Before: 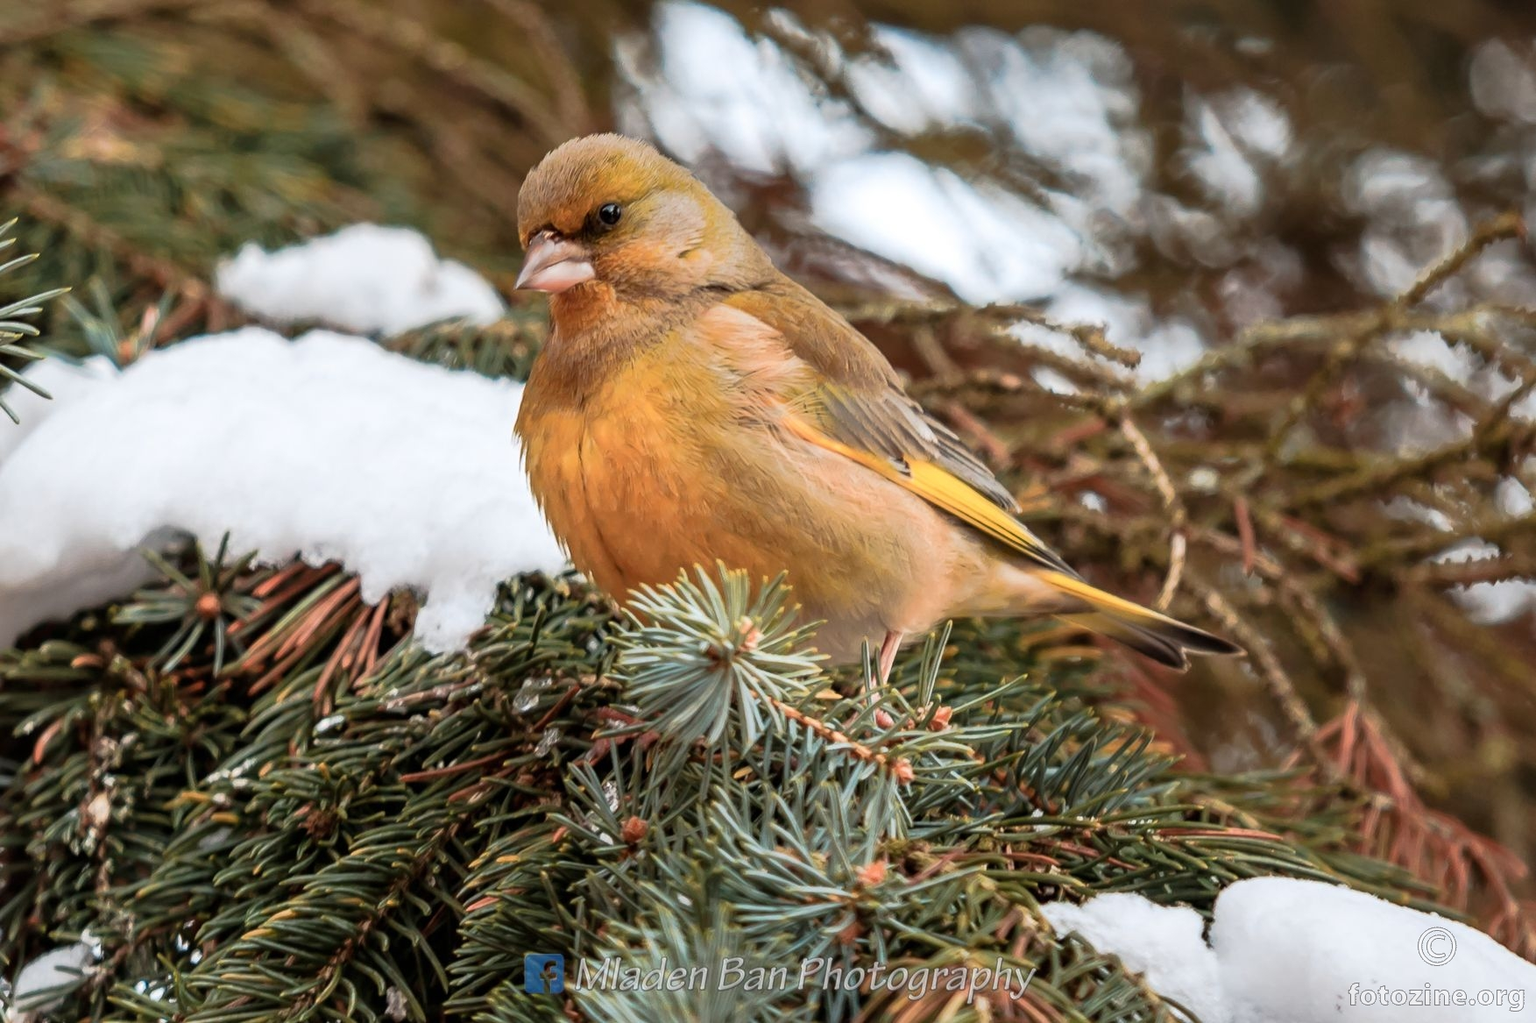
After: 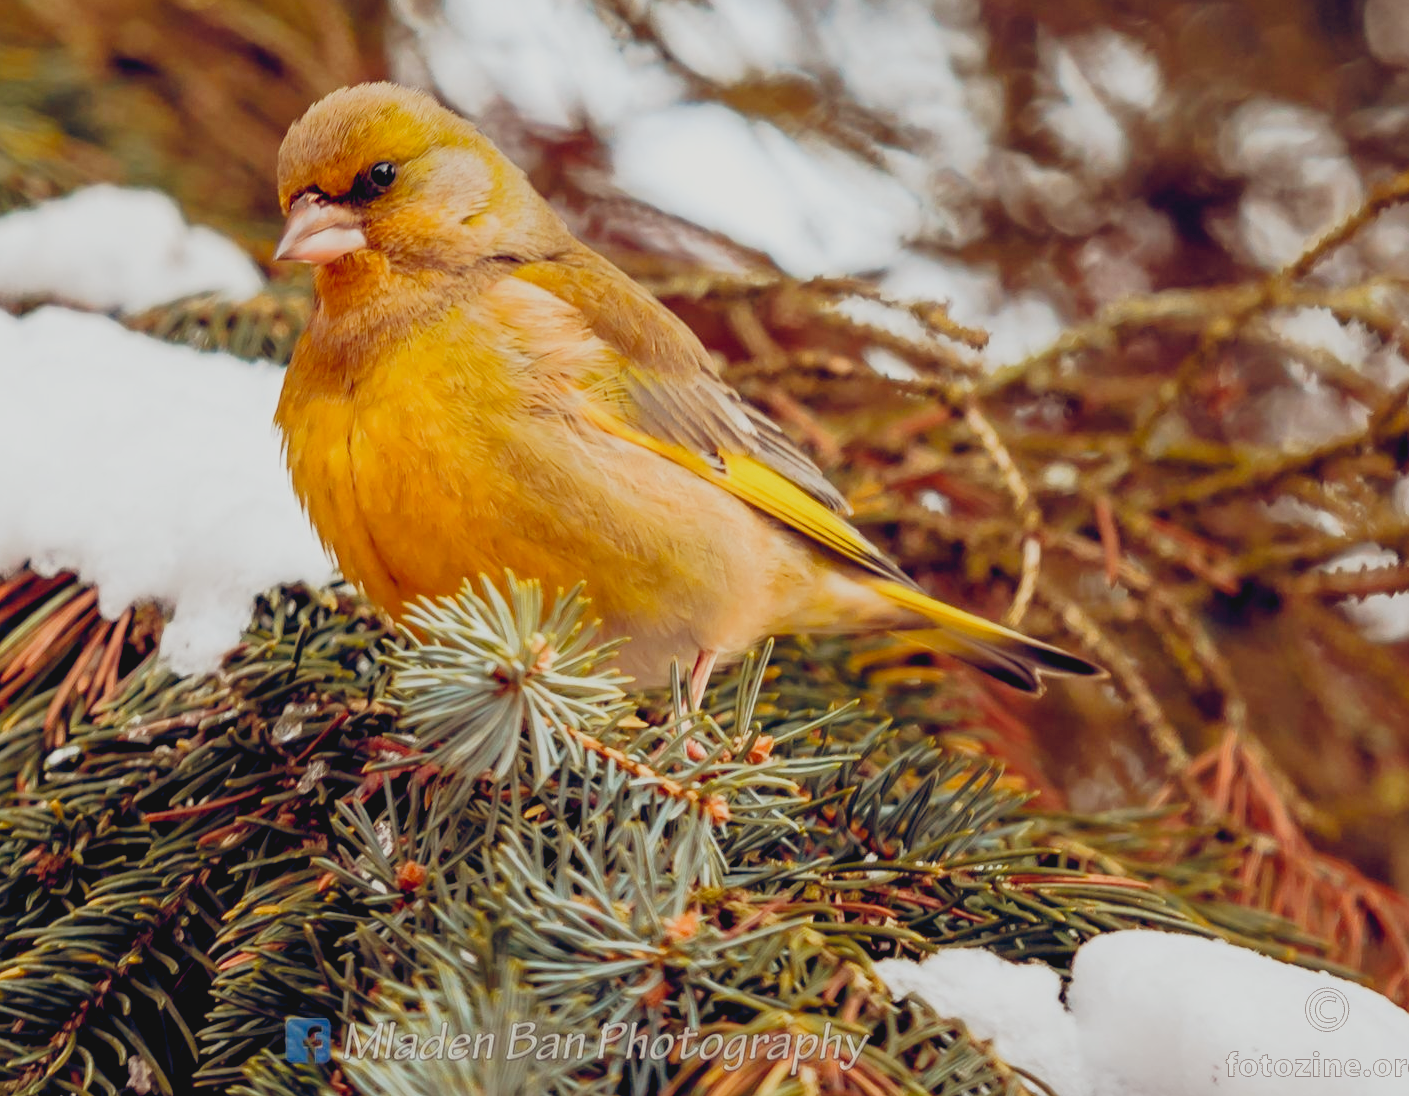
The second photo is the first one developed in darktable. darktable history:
contrast brightness saturation: contrast -0.1, saturation -0.102
color balance rgb: power › luminance 9.955%, power › chroma 2.822%, power › hue 56.72°, global offset › luminance -0.305%, global offset › chroma 0.319%, global offset › hue 260.3°, perceptual saturation grading › global saturation 25.578%, perceptual brilliance grading › highlights 8.395%, perceptual brilliance grading › mid-tones 4.344%, perceptual brilliance grading › shadows 2.181%
crop and rotate: left 17.883%, top 6.01%, right 1.734%
filmic rgb: black relative exposure -7.92 EV, white relative exposure 4.18 EV, threshold 2.94 EV, hardness 4.08, latitude 51.83%, contrast 1.009, shadows ↔ highlights balance 5.94%, preserve chrominance no, color science v4 (2020), contrast in shadows soft, enable highlight reconstruction true
